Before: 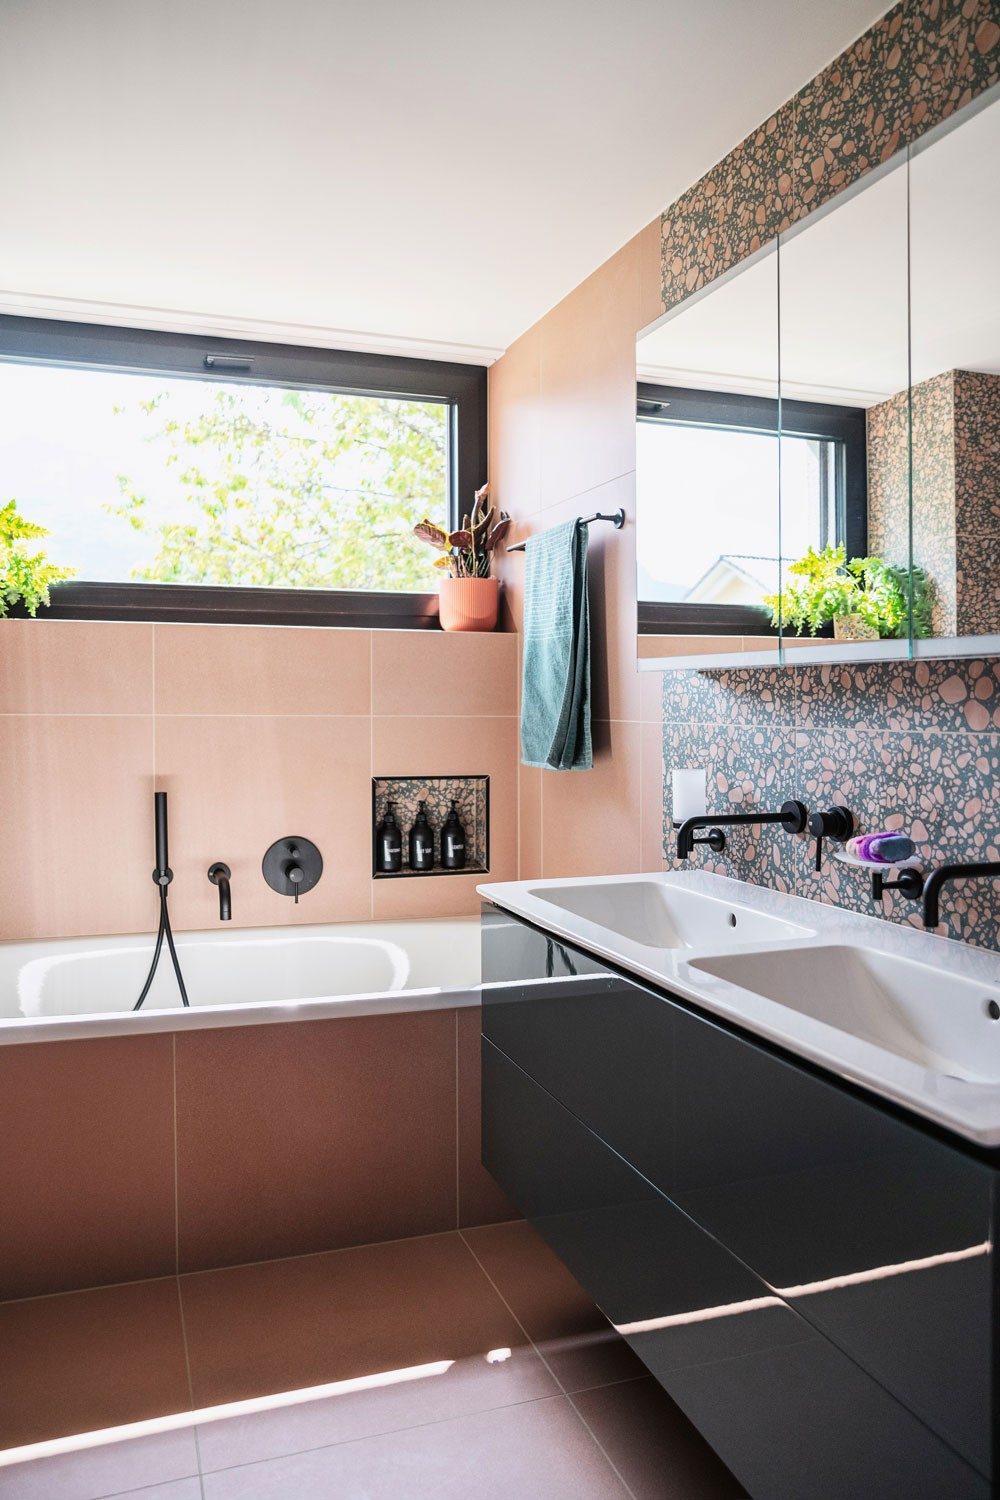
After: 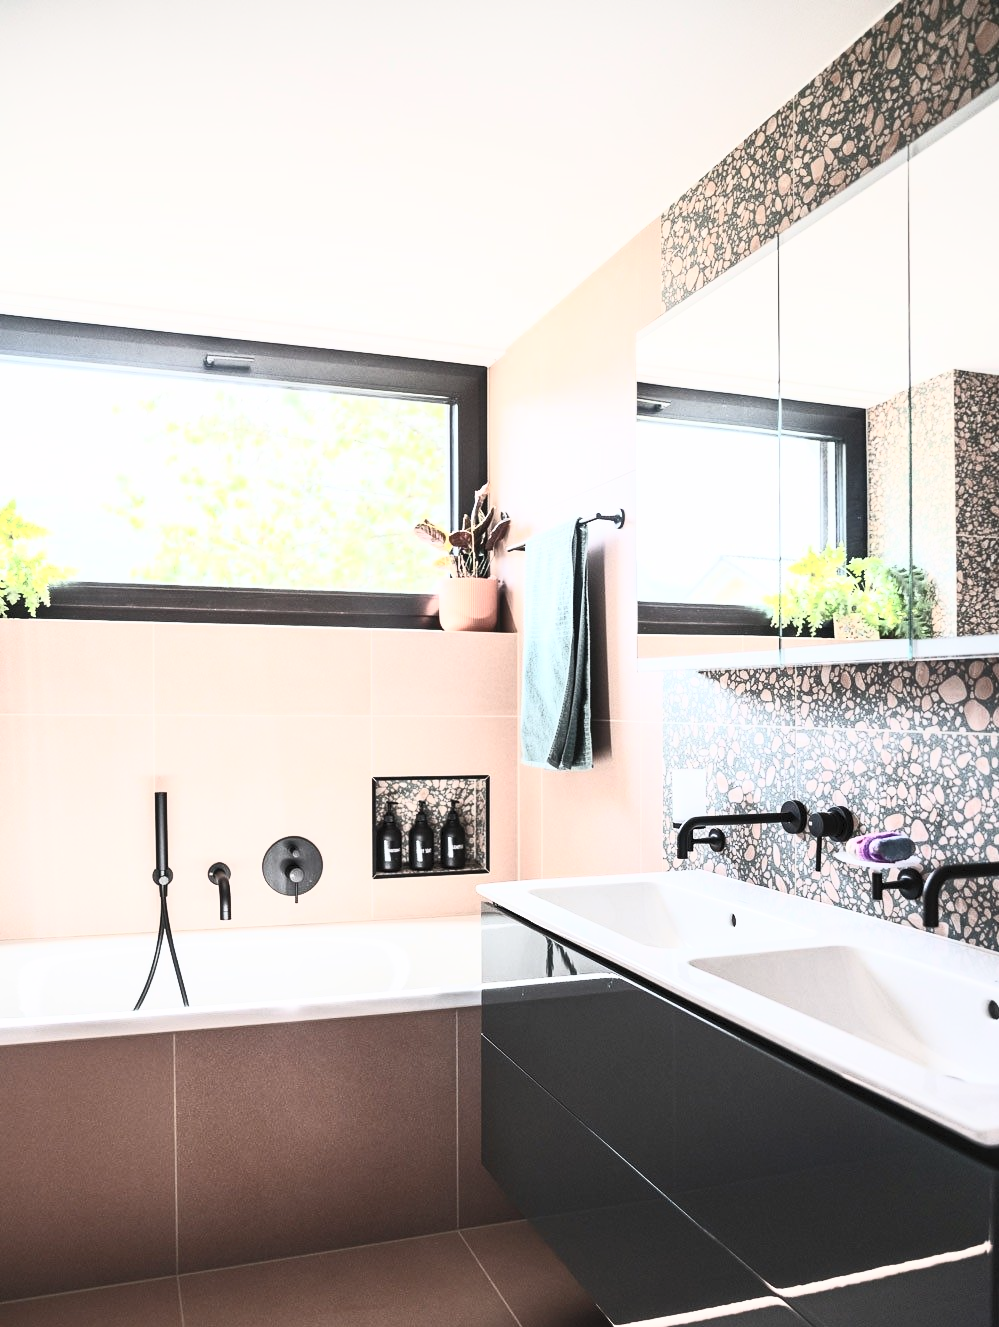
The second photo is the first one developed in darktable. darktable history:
contrast brightness saturation: contrast 0.57, brightness 0.57, saturation -0.34
crop and rotate: top 0%, bottom 11.49%
